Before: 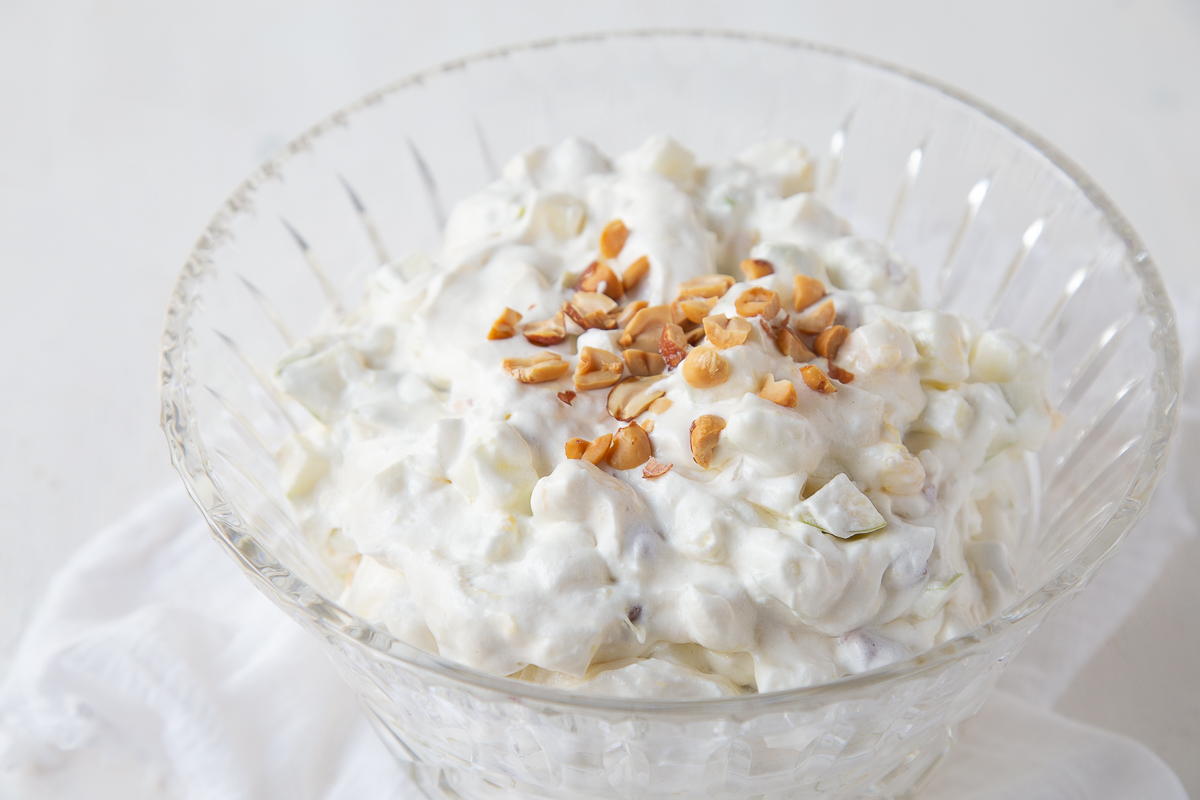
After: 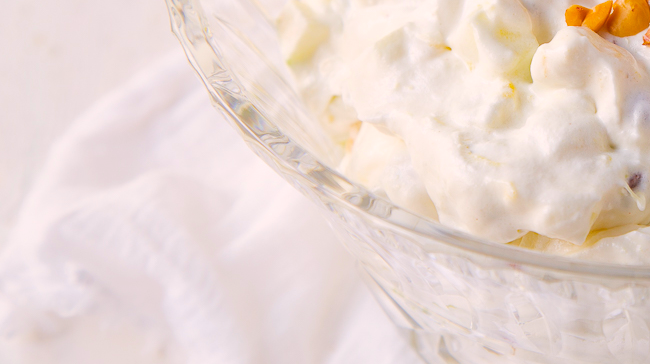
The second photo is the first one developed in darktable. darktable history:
color balance rgb: shadows lift › chroma 2.032%, shadows lift › hue 249.96°, power › hue 71.3°, linear chroma grading › global chroma 18.268%, perceptual saturation grading › global saturation 30.163%, perceptual brilliance grading › mid-tones 10.846%, perceptual brilliance grading › shadows 14.914%
crop and rotate: top 54.275%, right 45.813%, bottom 0.184%
color correction: highlights a* 5.76, highlights b* 4.83
